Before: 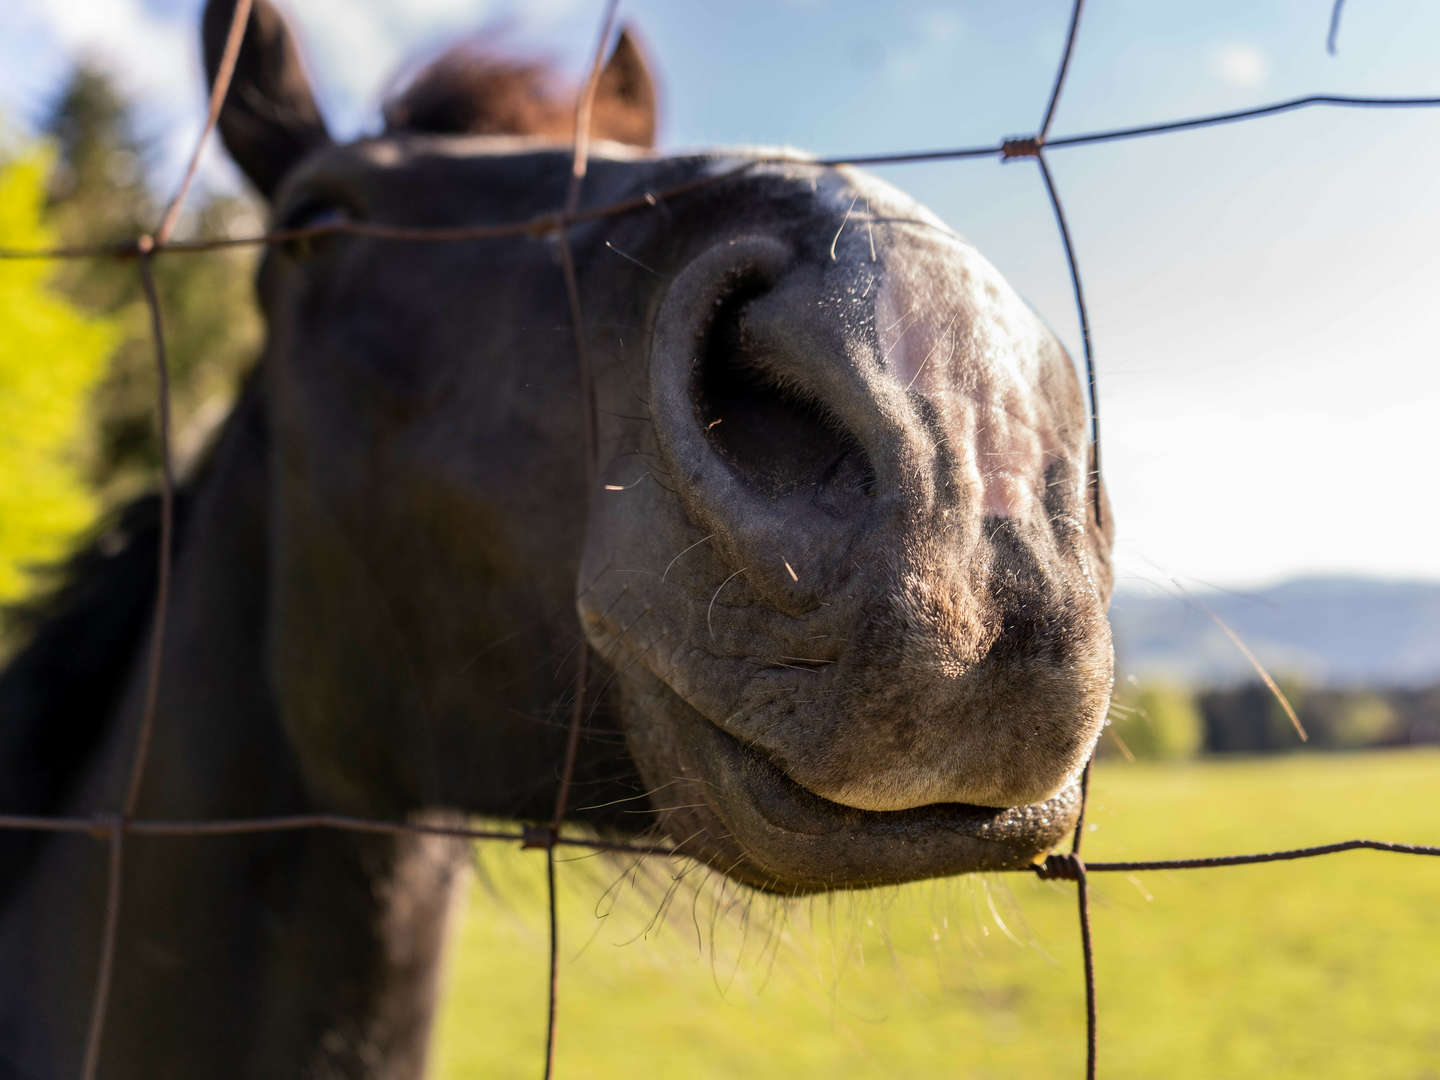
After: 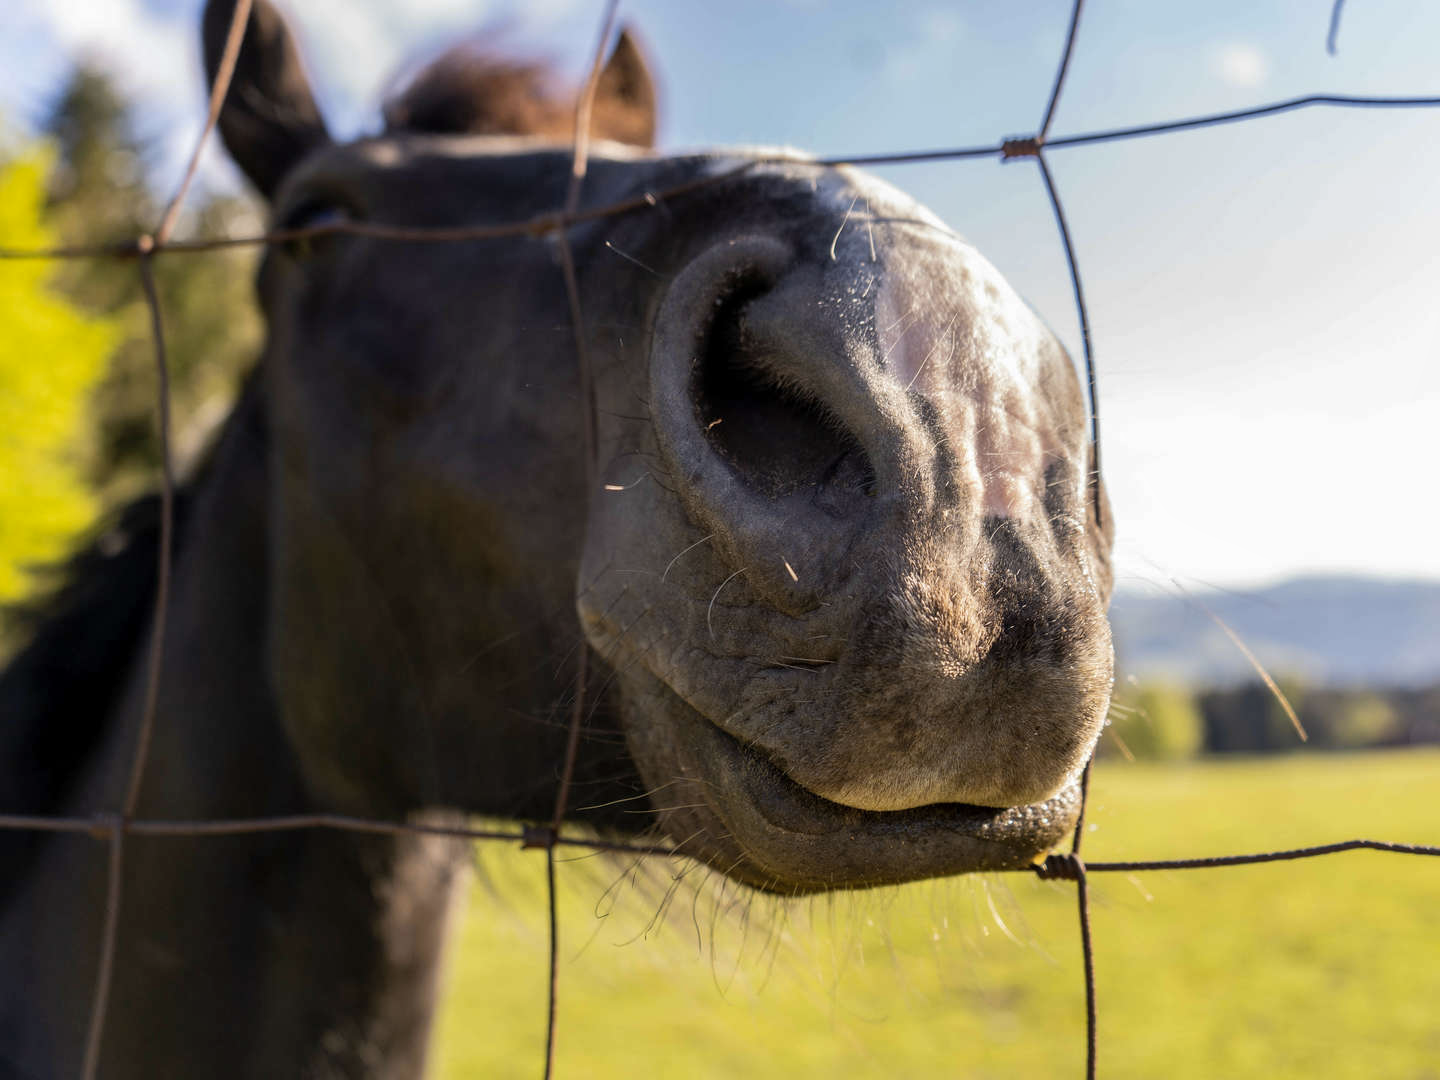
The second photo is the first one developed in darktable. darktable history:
color contrast: green-magenta contrast 0.81
shadows and highlights: shadows 25, highlights -25
